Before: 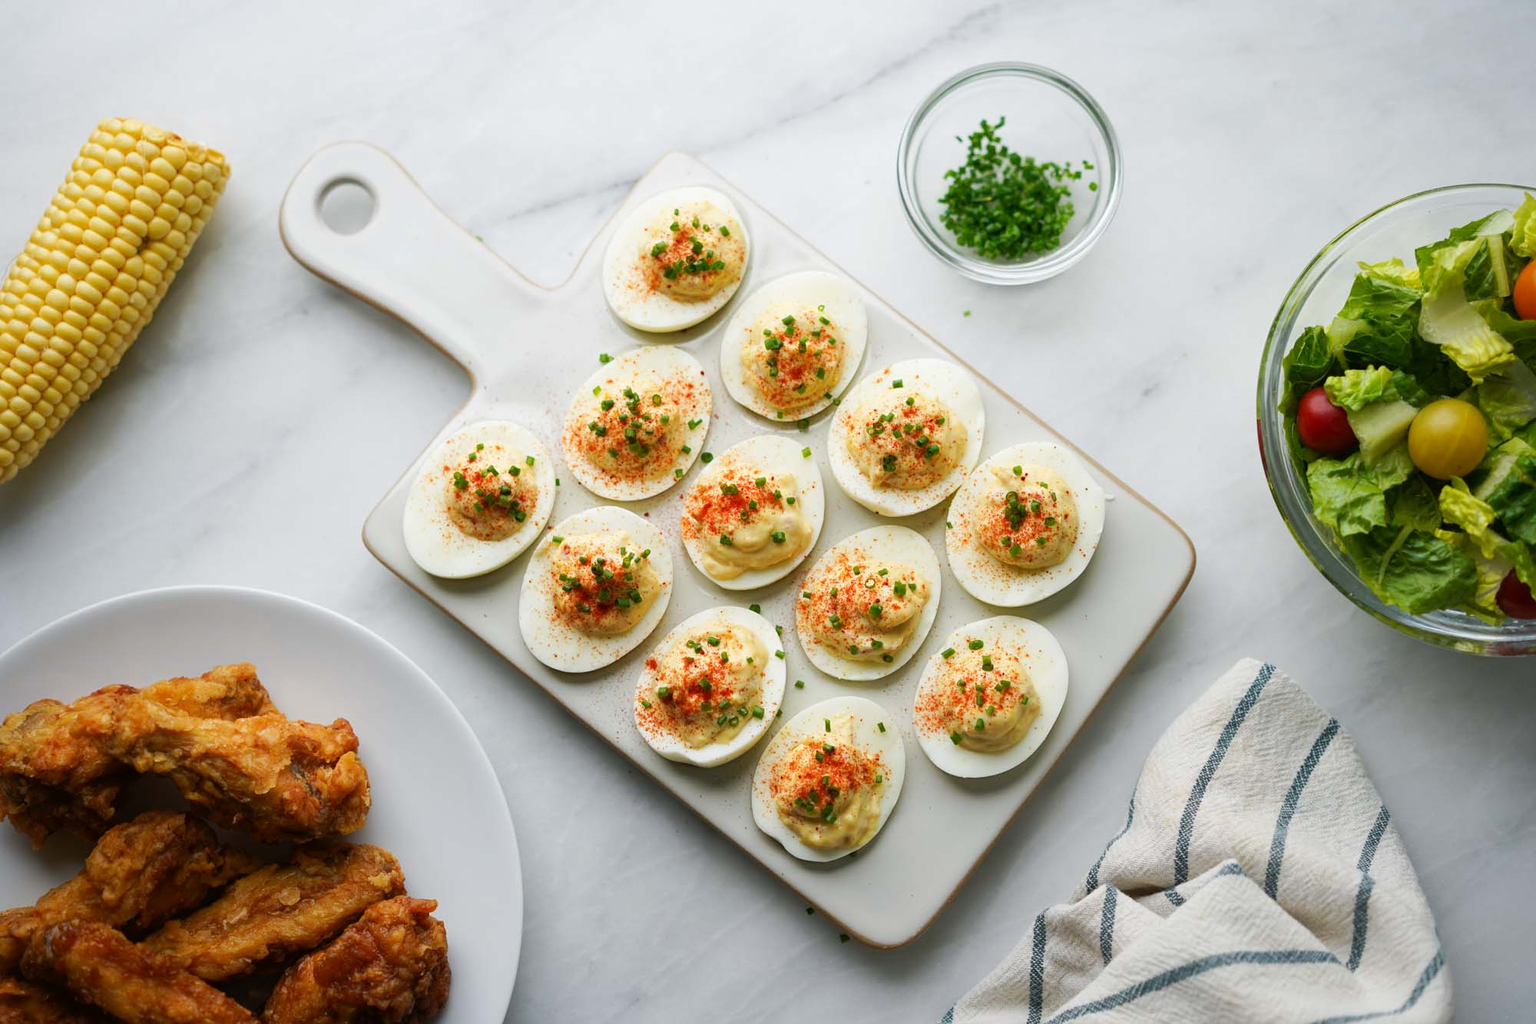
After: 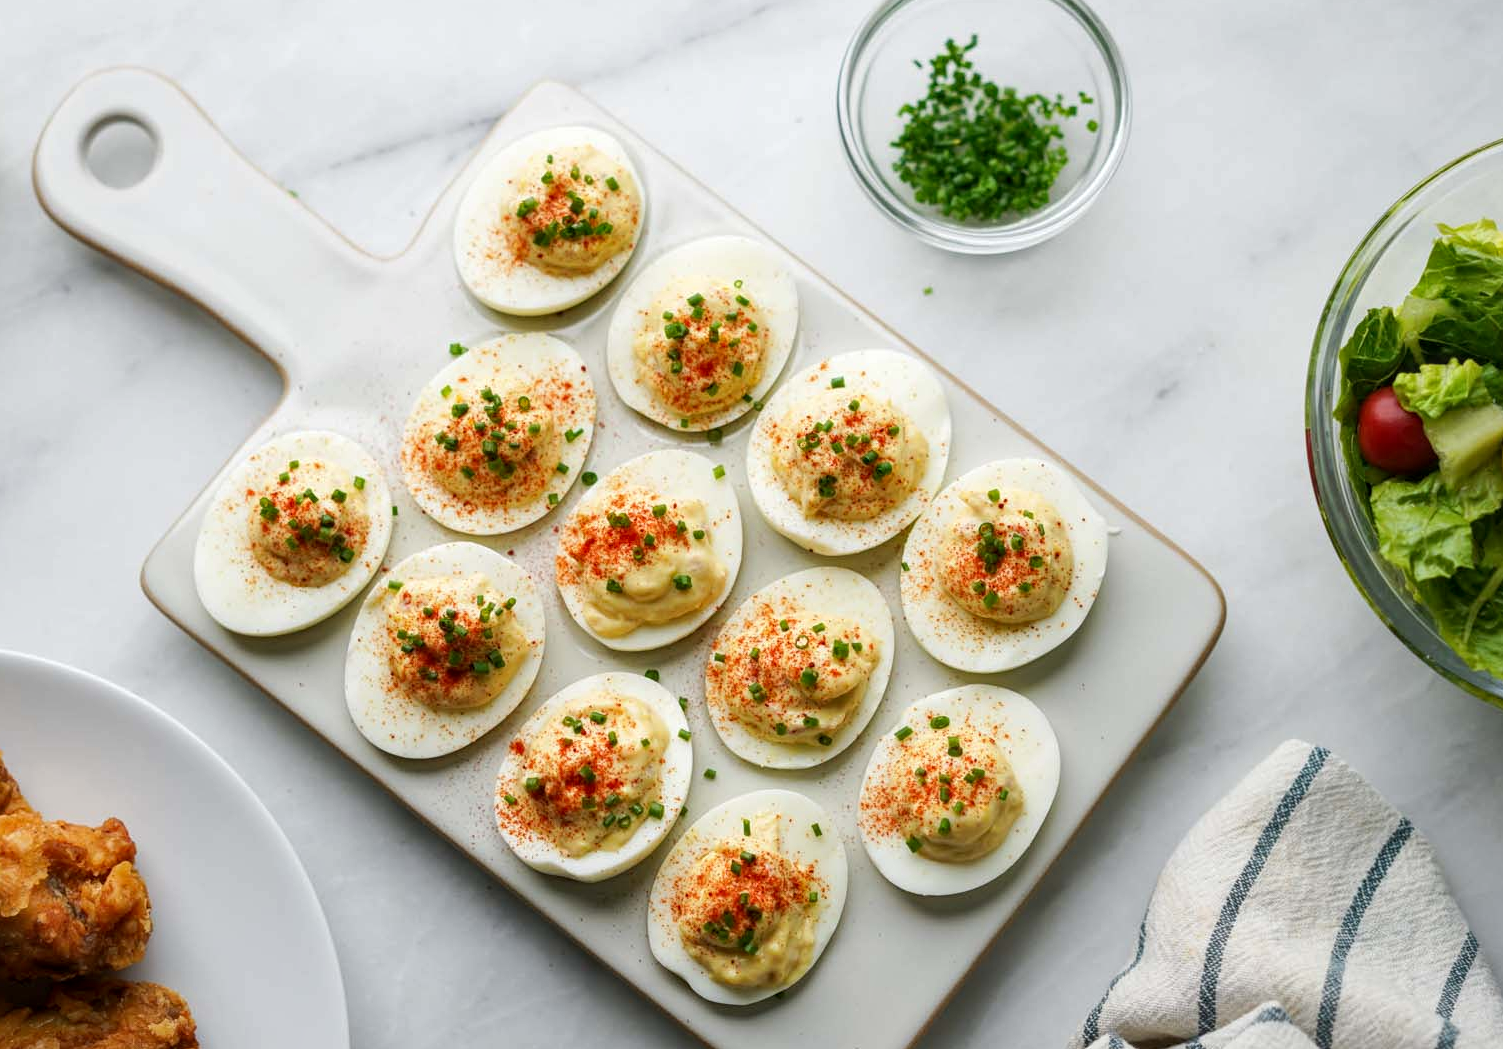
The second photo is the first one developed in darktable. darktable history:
crop: left 16.587%, top 8.806%, right 8.239%, bottom 12.452%
local contrast: on, module defaults
